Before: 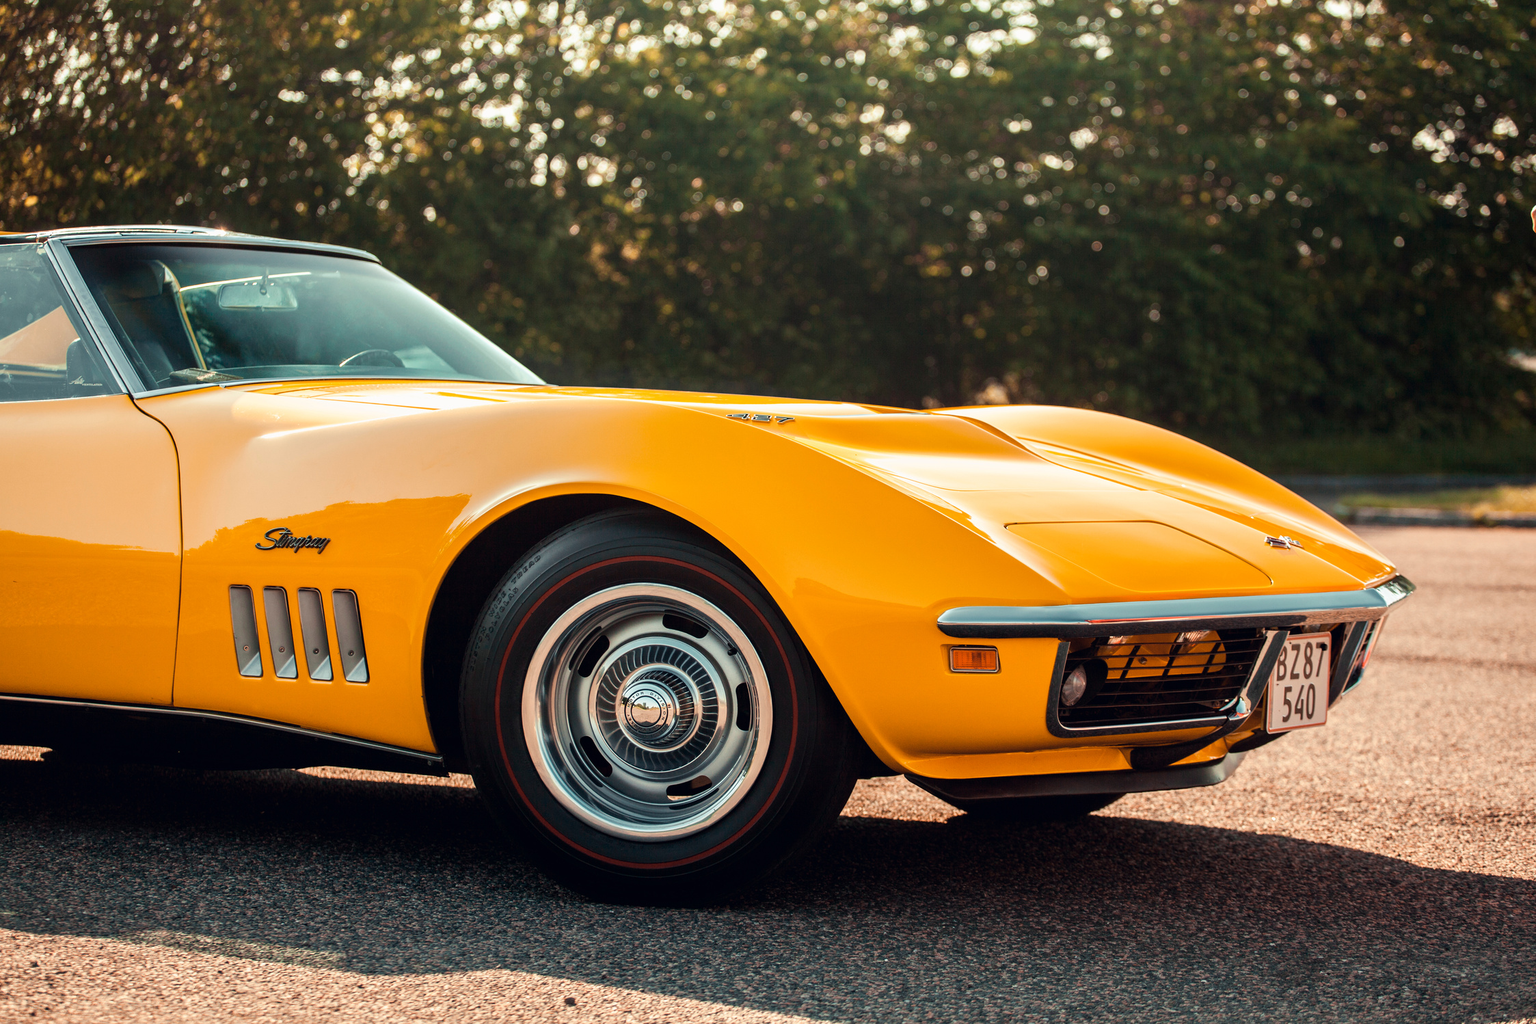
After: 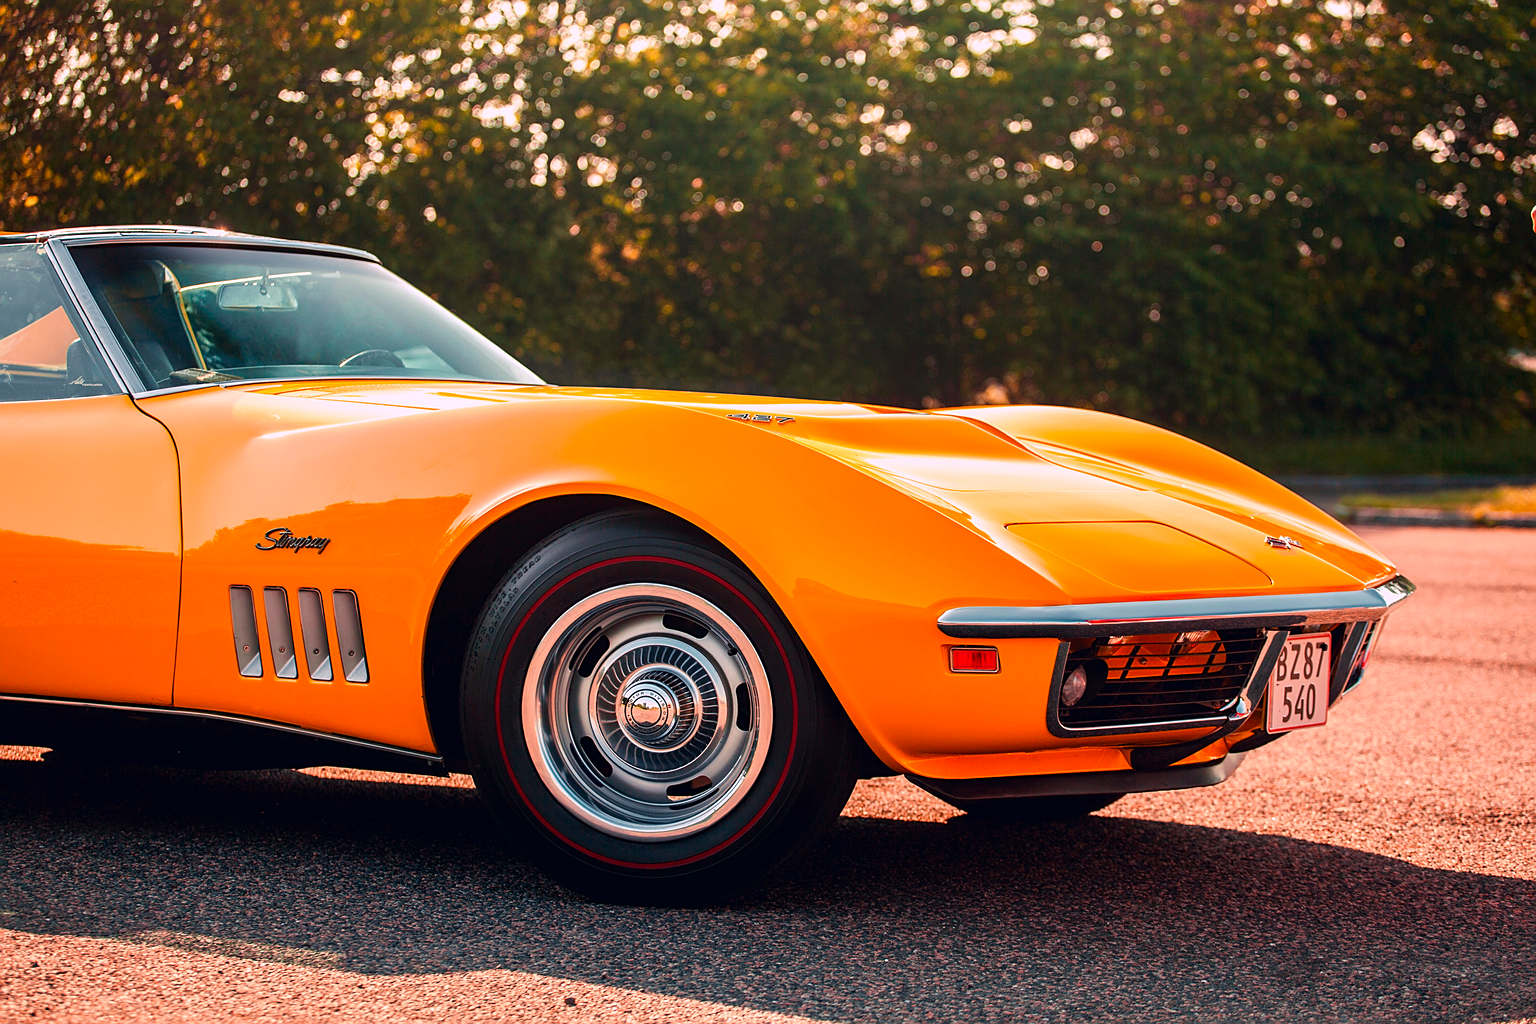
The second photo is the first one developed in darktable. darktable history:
sharpen: on, module defaults
color correction: highlights a* 11.59, highlights b* -3.7, saturation 1.5
